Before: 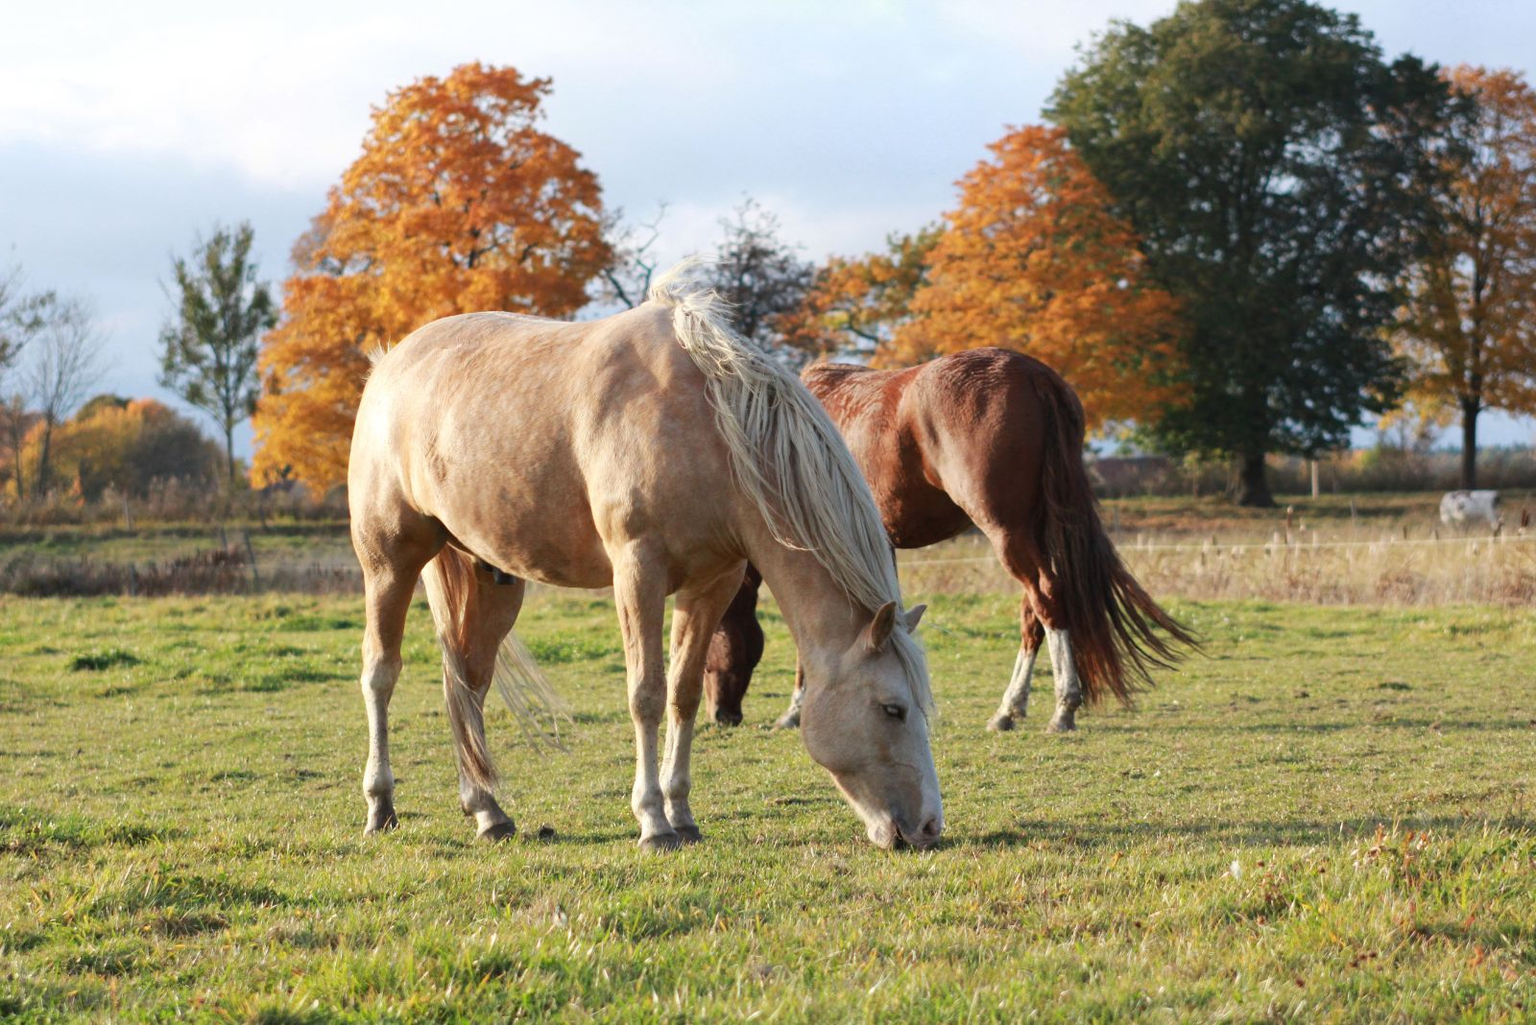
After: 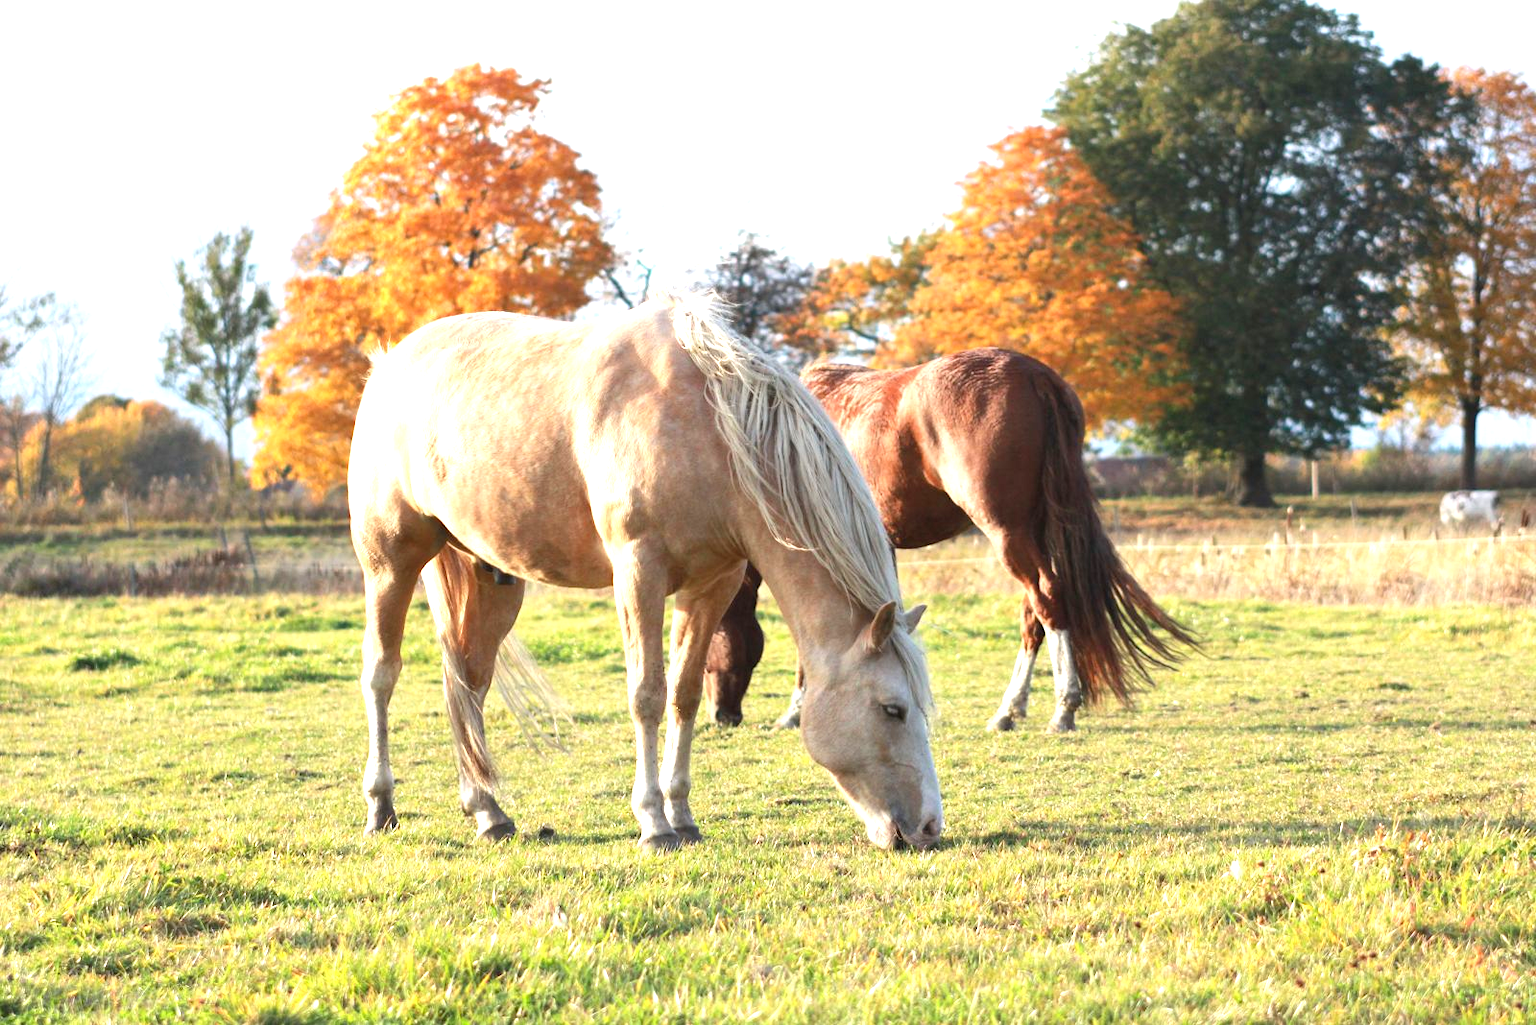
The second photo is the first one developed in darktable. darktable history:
exposure: exposure 1.094 EV, compensate highlight preservation false
